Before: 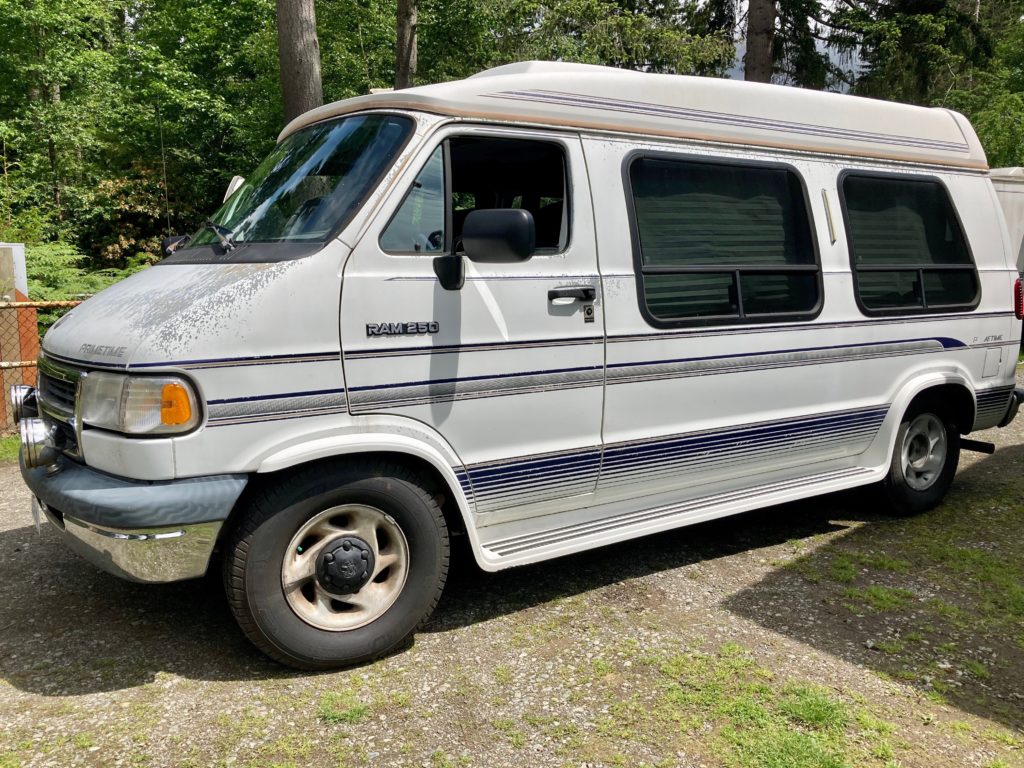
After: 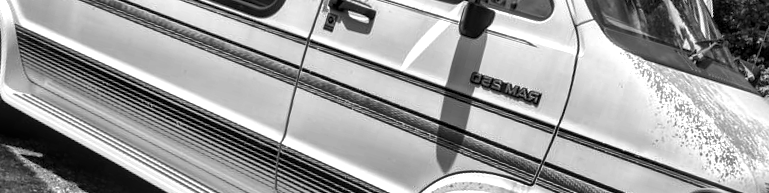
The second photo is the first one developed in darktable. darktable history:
crop and rotate: angle 16.12°, top 30.835%, bottom 35.653%
exposure: exposure 0.781 EV, compensate highlight preservation false
monochrome: a -11.7, b 1.62, size 0.5, highlights 0.38
local contrast: detail 130%
shadows and highlights: shadows 80.73, white point adjustment -9.07, highlights -61.46, soften with gaussian
